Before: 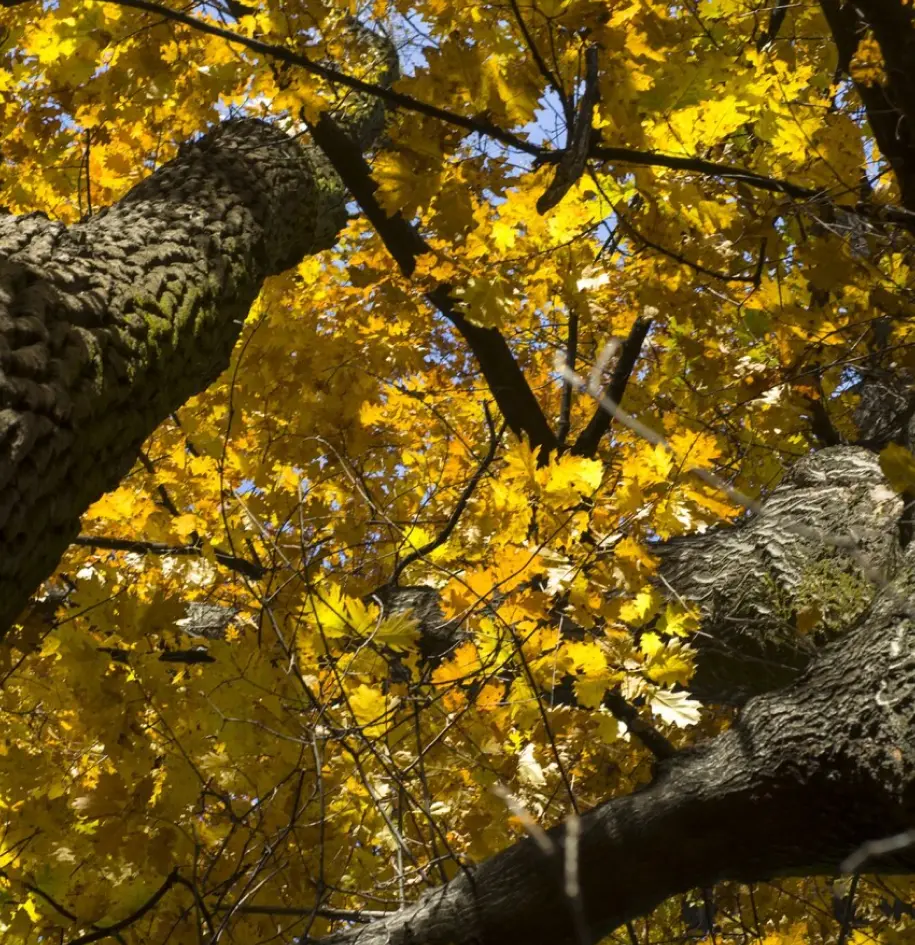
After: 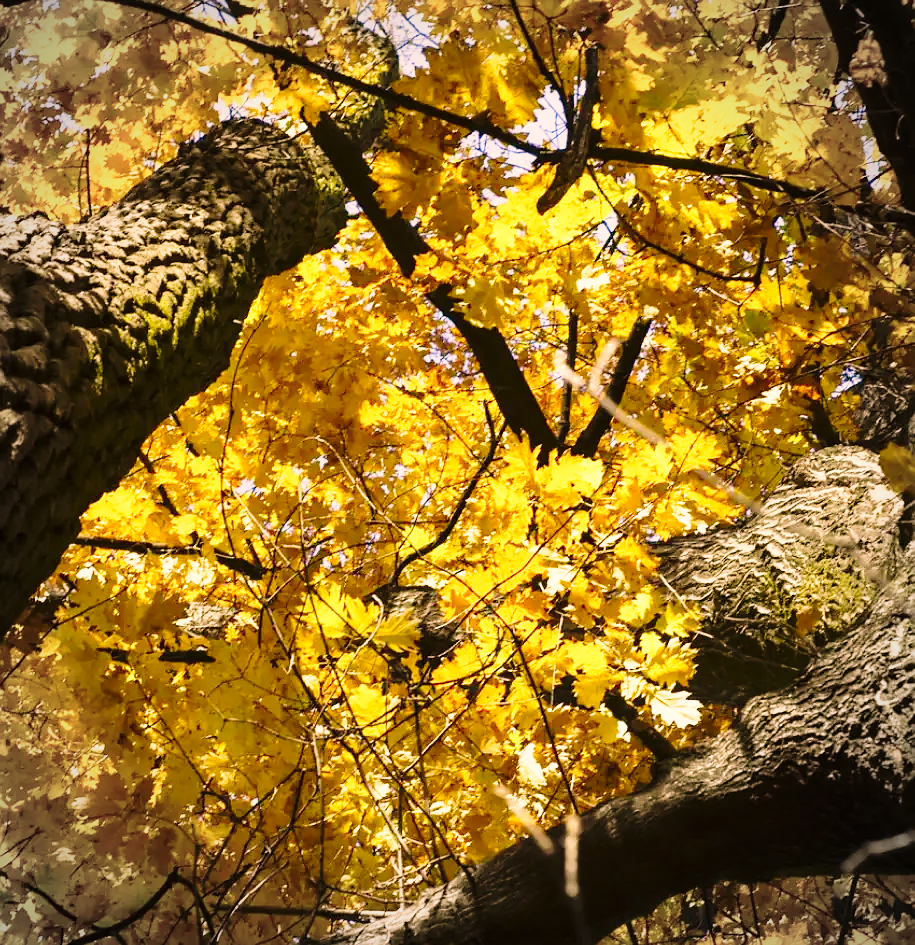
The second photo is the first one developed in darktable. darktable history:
velvia: on, module defaults
sharpen: radius 1
base curve: curves: ch0 [(0, 0) (0.028, 0.03) (0.105, 0.232) (0.387, 0.748) (0.754, 0.968) (1, 1)], fusion 1, exposure shift 0.576, preserve colors none
vignetting: unbound false
exposure: compensate highlight preservation false
color correction: highlights a* 11.96, highlights b* 11.58
